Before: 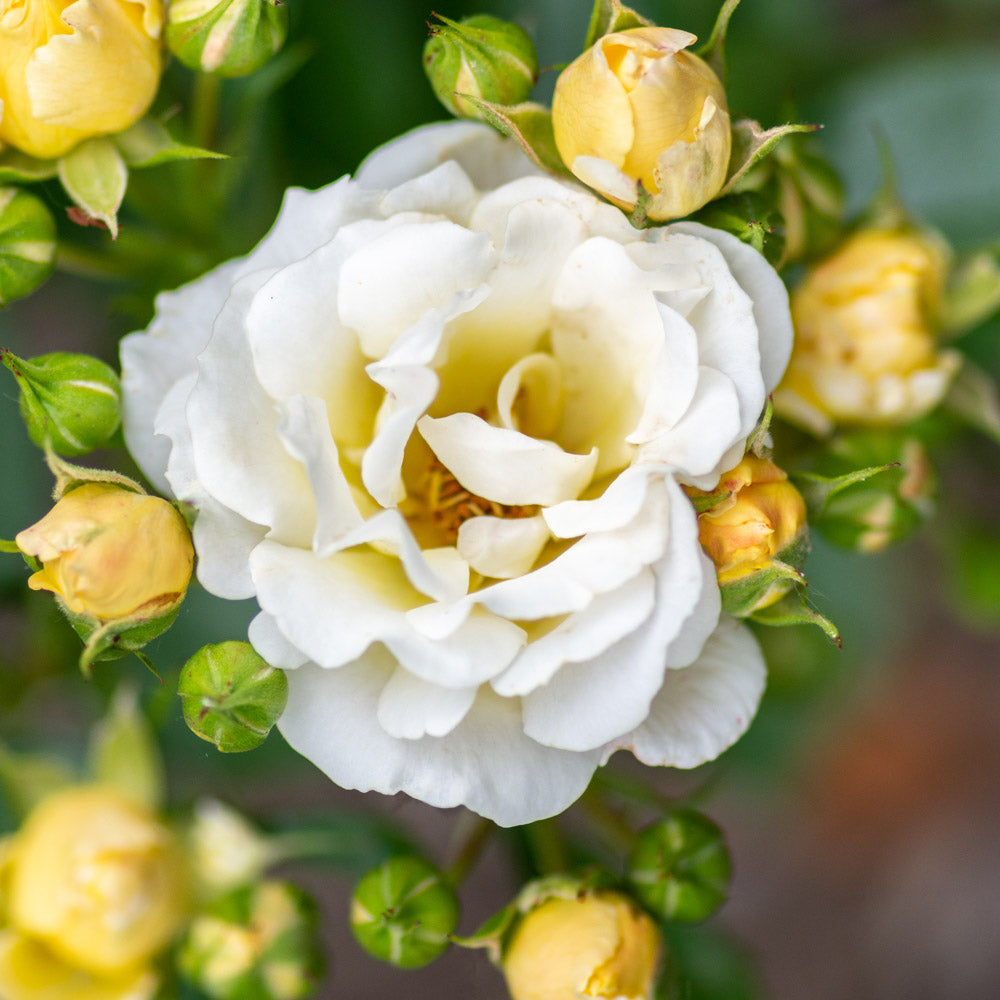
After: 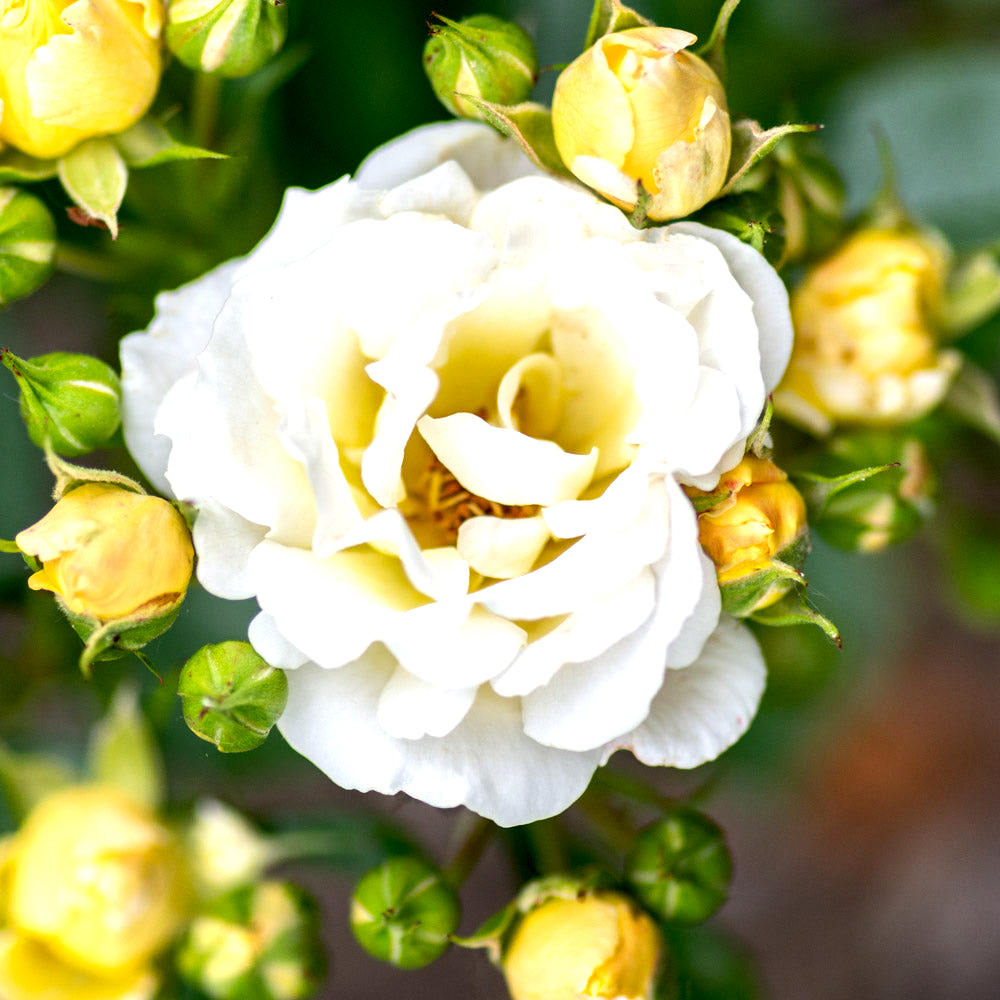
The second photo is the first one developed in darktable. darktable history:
levels: levels [0, 0.476, 0.951]
exposure: black level correction 0.011, compensate highlight preservation false
tone equalizer: -8 EV -0.417 EV, -7 EV -0.389 EV, -6 EV -0.333 EV, -5 EV -0.222 EV, -3 EV 0.222 EV, -2 EV 0.333 EV, -1 EV 0.389 EV, +0 EV 0.417 EV, edges refinement/feathering 500, mask exposure compensation -1.57 EV, preserve details no
